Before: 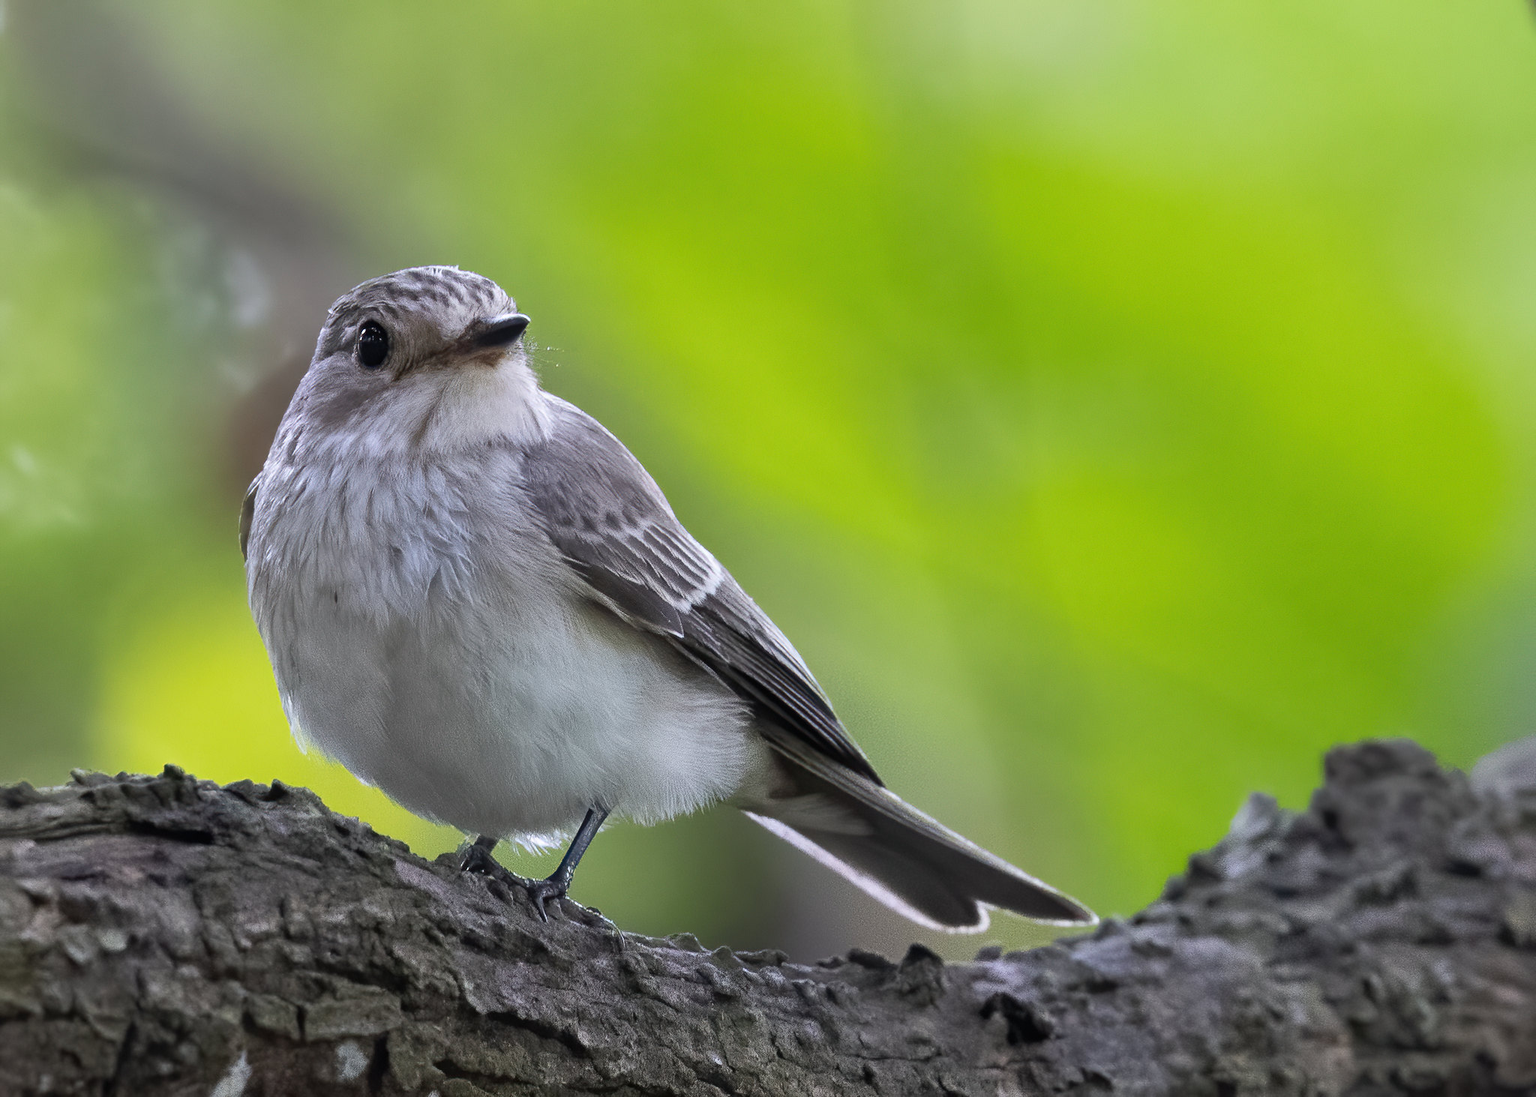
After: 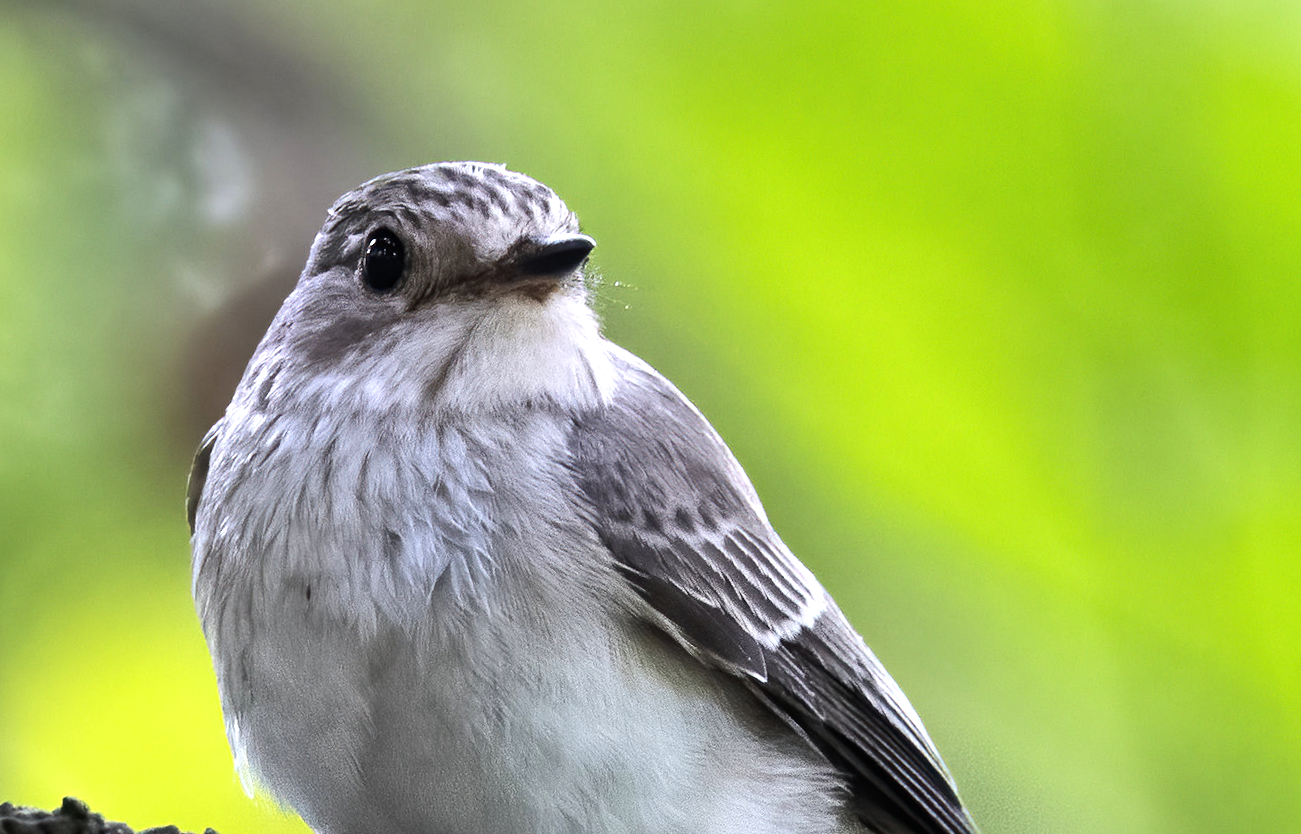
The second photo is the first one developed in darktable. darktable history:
crop and rotate: angle -4.46°, left 2.085%, top 6.762%, right 27.656%, bottom 30.147%
tone equalizer: -8 EV -0.776 EV, -7 EV -0.719 EV, -6 EV -0.617 EV, -5 EV -0.411 EV, -3 EV 0.402 EV, -2 EV 0.6 EV, -1 EV 0.676 EV, +0 EV 0.735 EV, edges refinement/feathering 500, mask exposure compensation -1.57 EV, preserve details no
